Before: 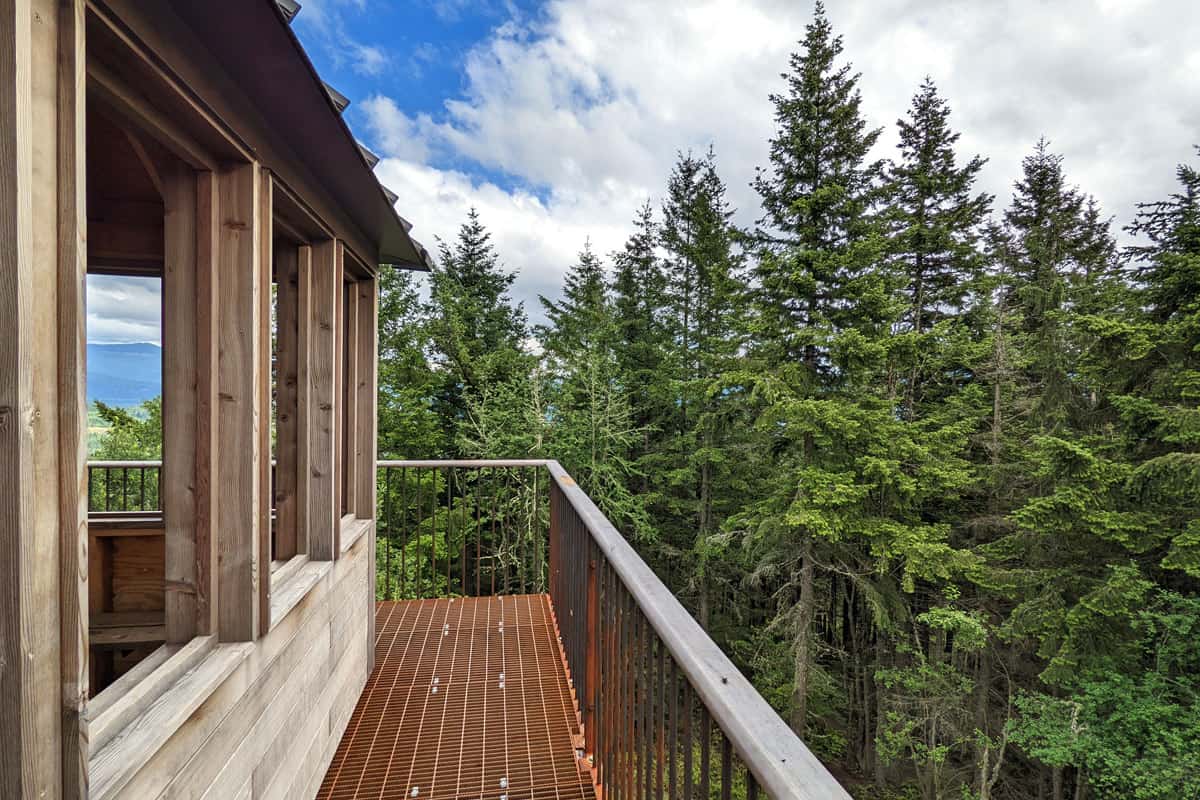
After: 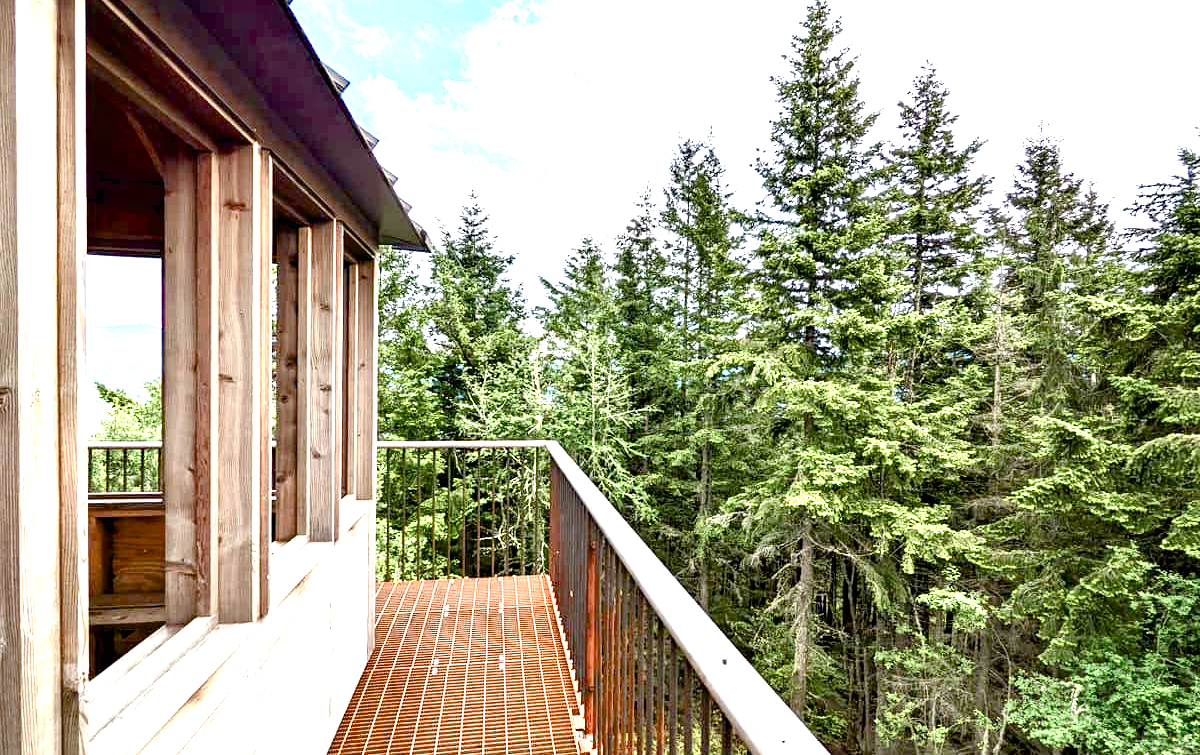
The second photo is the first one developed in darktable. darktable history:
tone equalizer: -8 EV -0.419 EV, -7 EV -0.403 EV, -6 EV -0.351 EV, -5 EV -0.23 EV, -3 EV 0.228 EV, -2 EV 0.32 EV, -1 EV 0.391 EV, +0 EV 0.39 EV, mask exposure compensation -0.498 EV
contrast brightness saturation: contrast -0.014, brightness -0.015, saturation 0.027
exposure: black level correction 0, exposure 1.39 EV, compensate highlight preservation false
color balance rgb: global offset › luminance -1.434%, perceptual saturation grading › global saturation 20%, perceptual saturation grading › highlights -50.226%, perceptual saturation grading › shadows 30.803%, global vibrance -0.973%, saturation formula JzAzBz (2021)
crop and rotate: top 2.51%, bottom 3.059%
